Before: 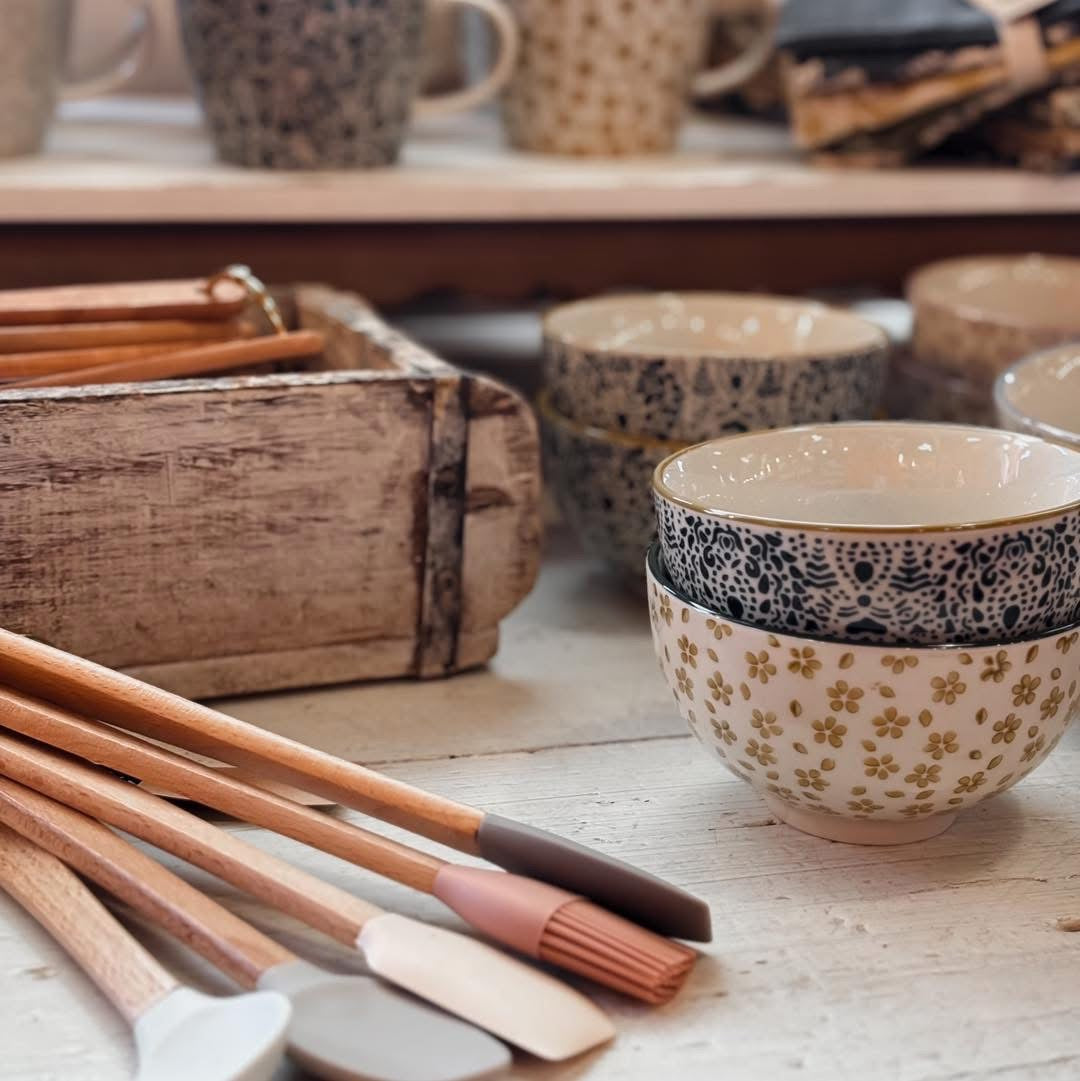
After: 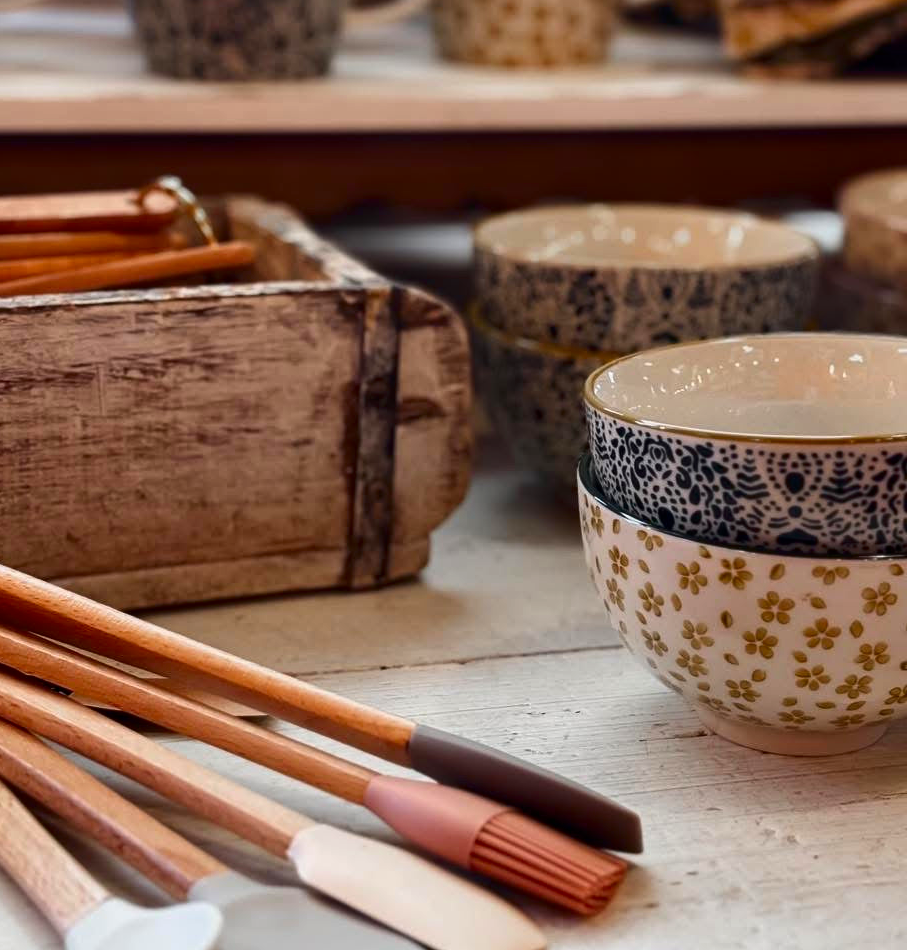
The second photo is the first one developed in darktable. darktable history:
color balance rgb: linear chroma grading › global chroma 10.008%, perceptual saturation grading › global saturation 0.001%
crop: left 6.453%, top 8.246%, right 9.542%, bottom 3.866%
contrast brightness saturation: contrast 0.117, brightness -0.122, saturation 0.198
